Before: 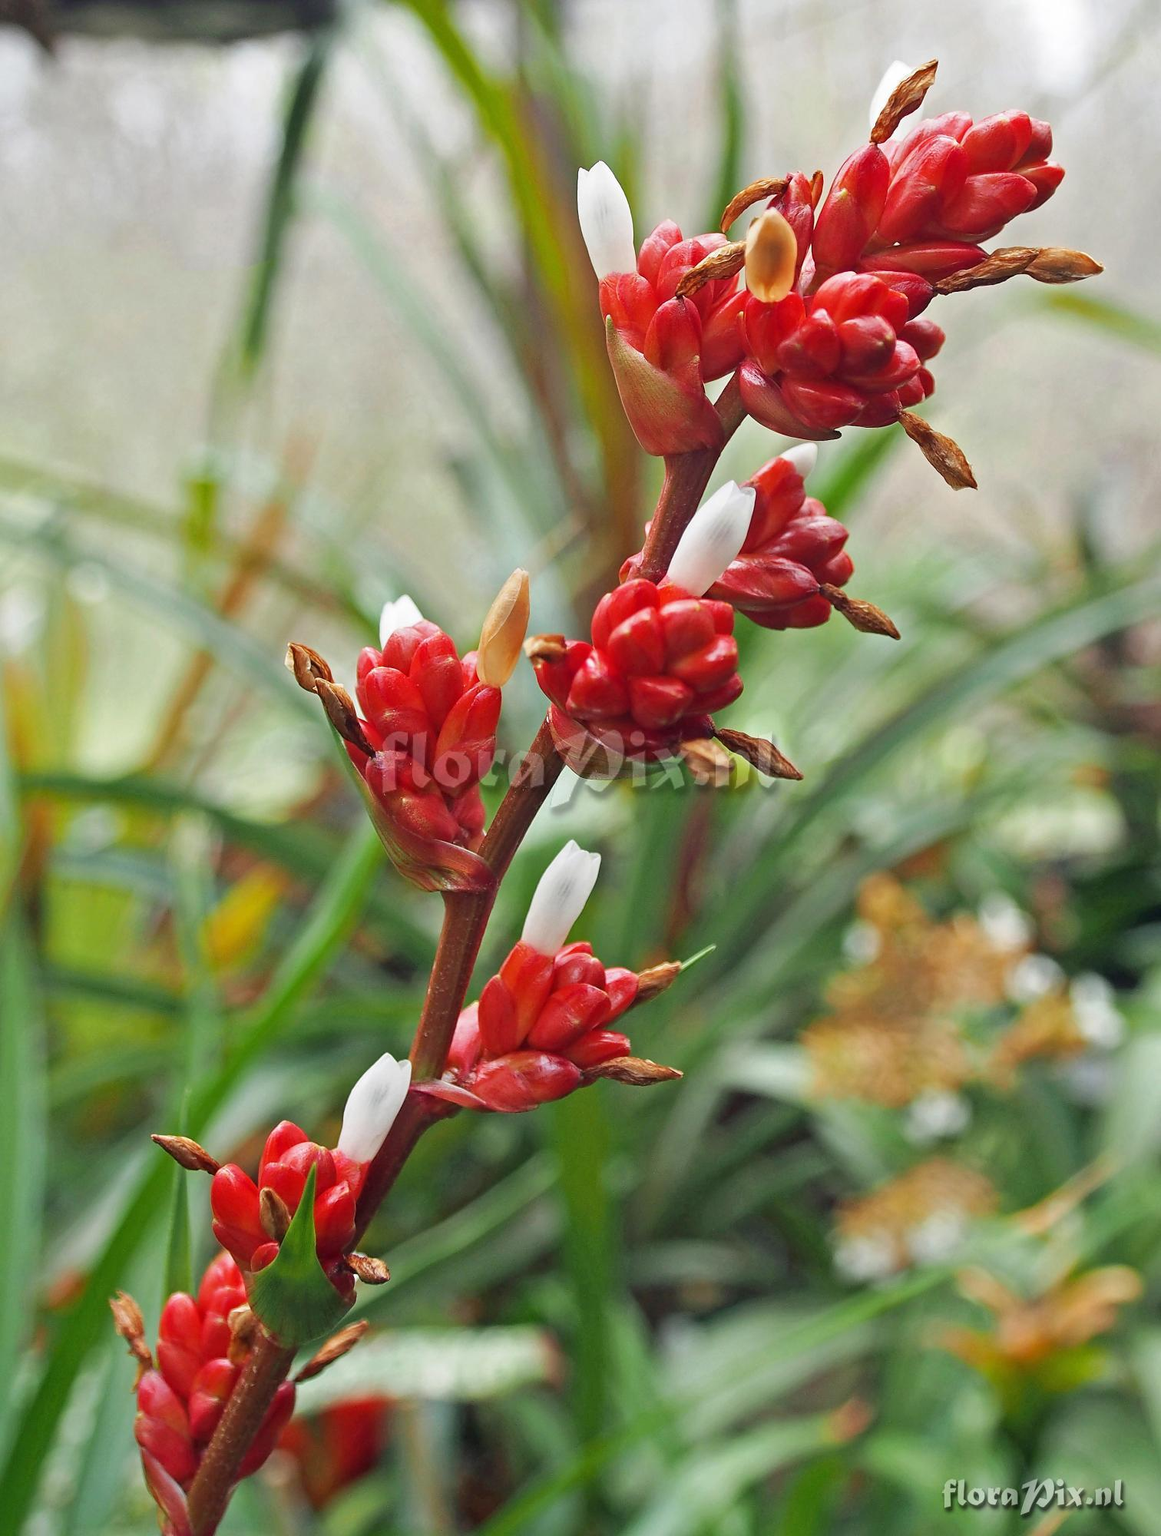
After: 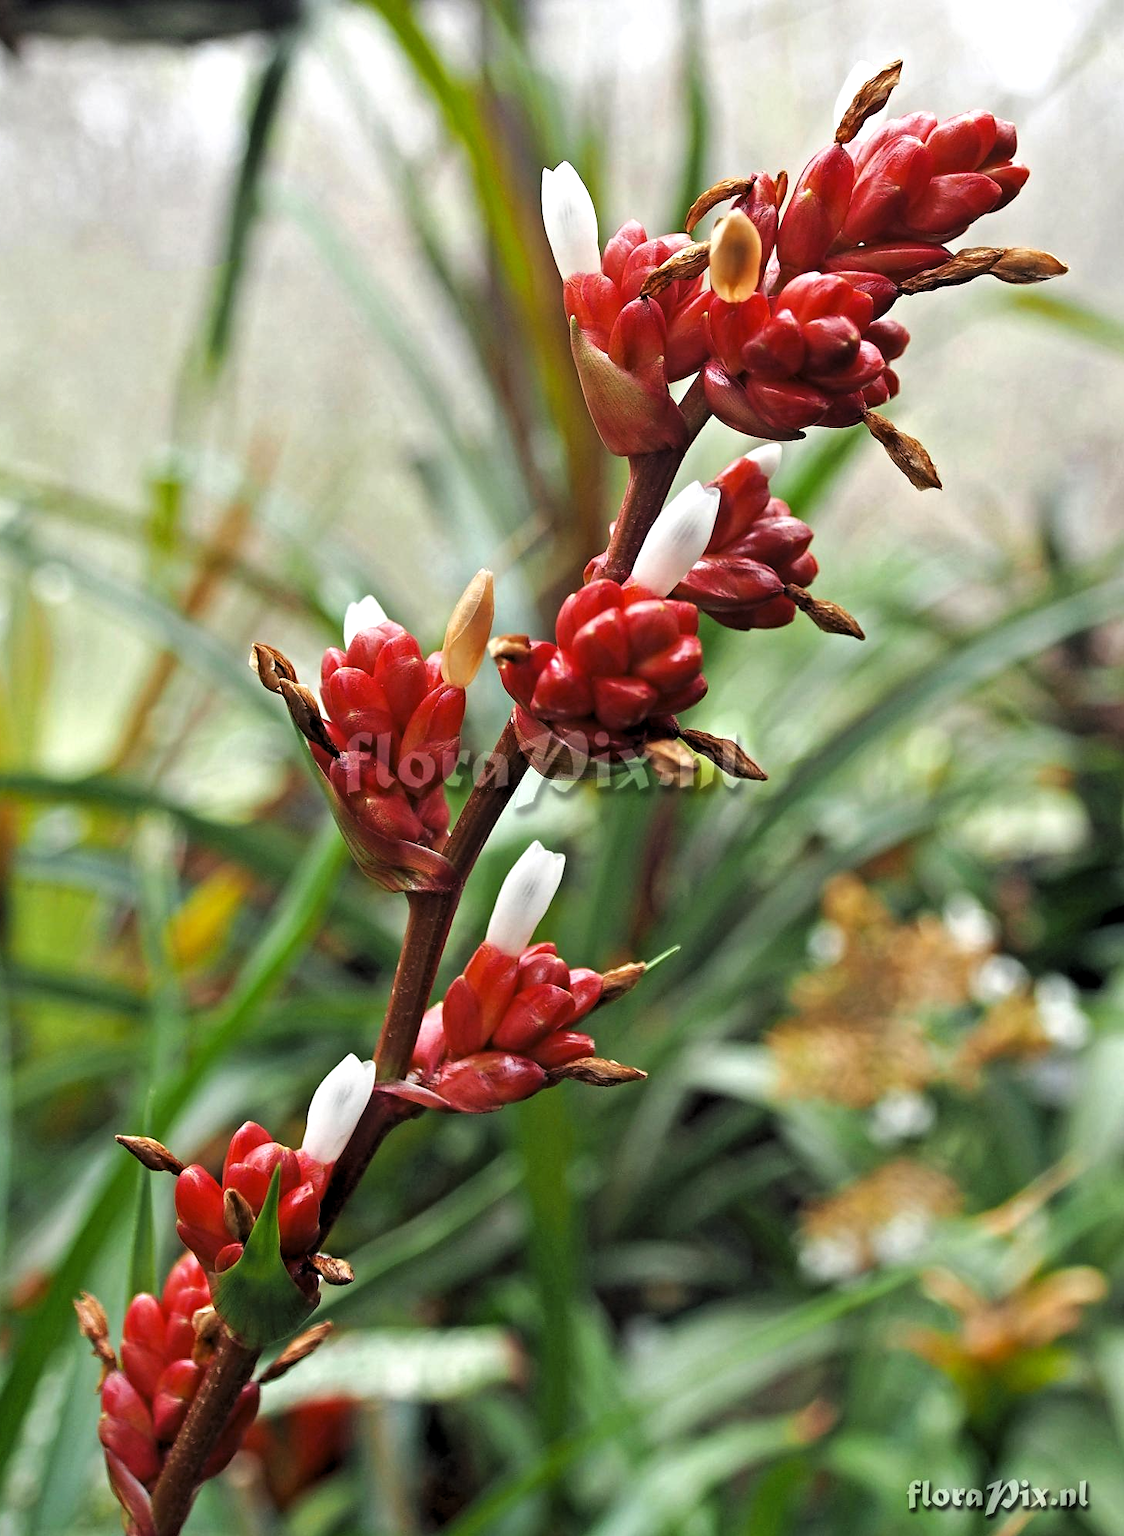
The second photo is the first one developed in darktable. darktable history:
levels: levels [0.116, 0.574, 1]
exposure: black level correction 0.005, exposure 0.417 EV, compensate highlight preservation false
crop and rotate: left 3.238%
